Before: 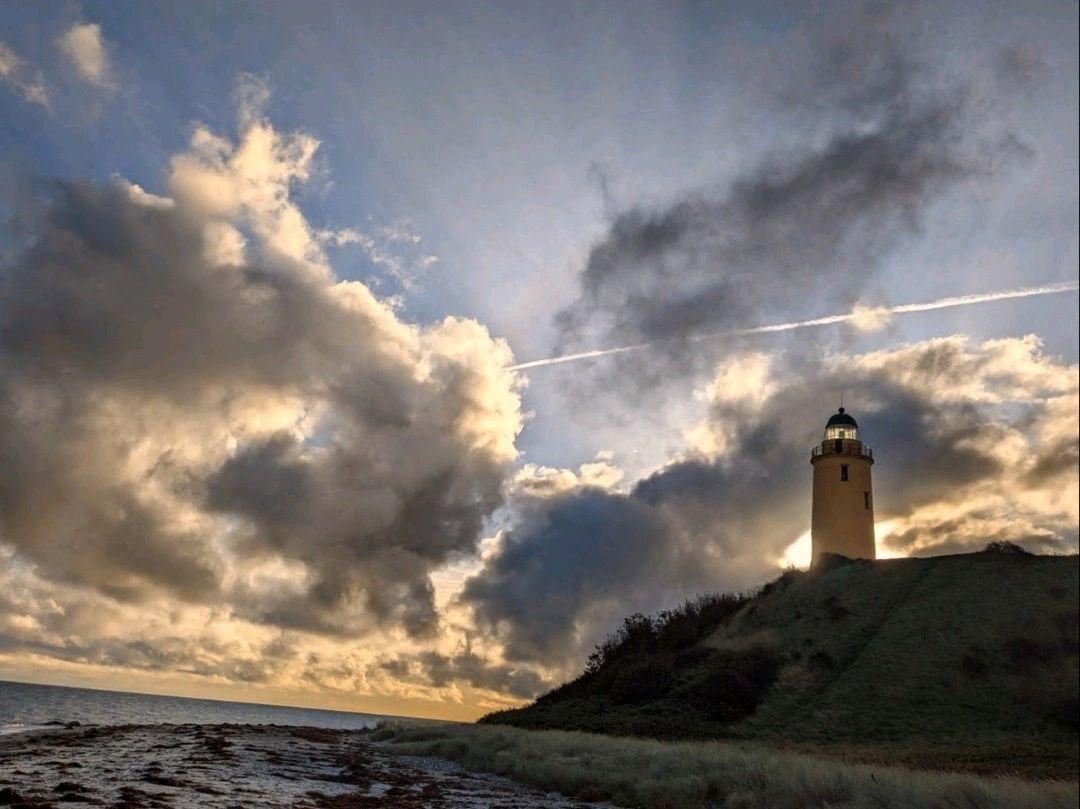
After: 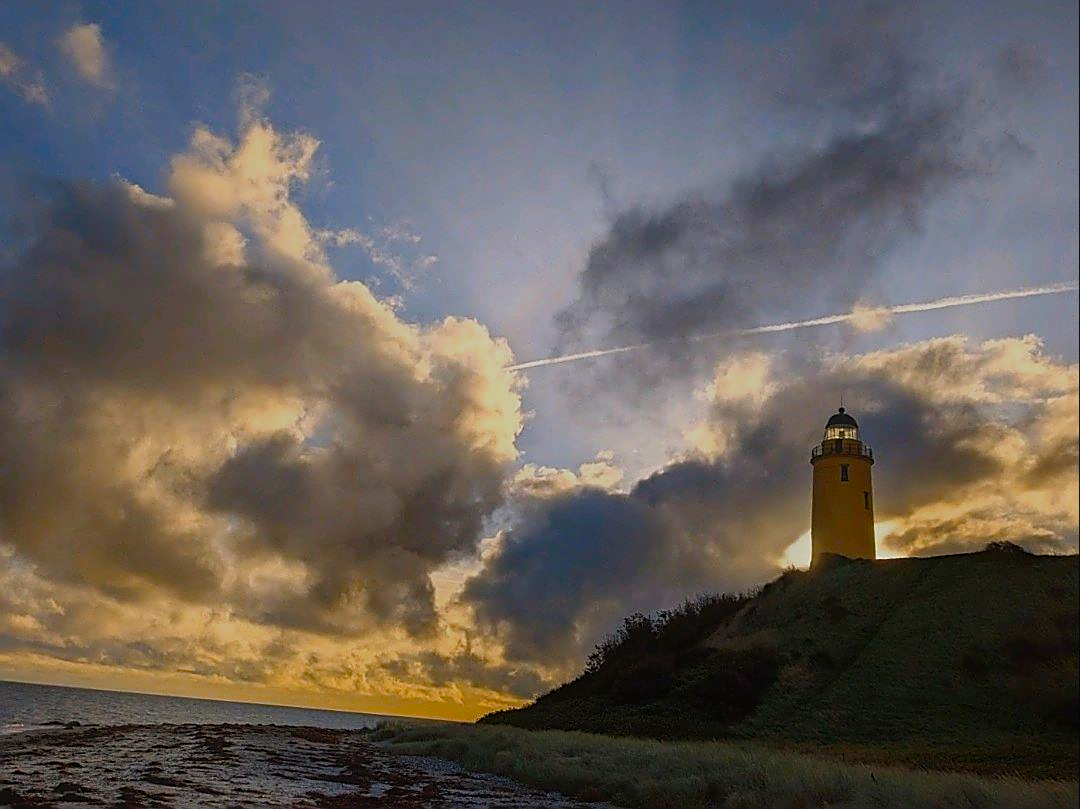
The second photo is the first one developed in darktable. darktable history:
color balance rgb: perceptual saturation grading › global saturation 37.075%, perceptual saturation grading › shadows 35.38%, global vibrance 20%
sharpen: radius 1.392, amount 1.257, threshold 0.841
exposure: exposure -0.559 EV, compensate highlight preservation false
contrast equalizer: y [[0.528, 0.548, 0.563, 0.562, 0.546, 0.526], [0.55 ×6], [0 ×6], [0 ×6], [0 ×6]], mix -0.998
